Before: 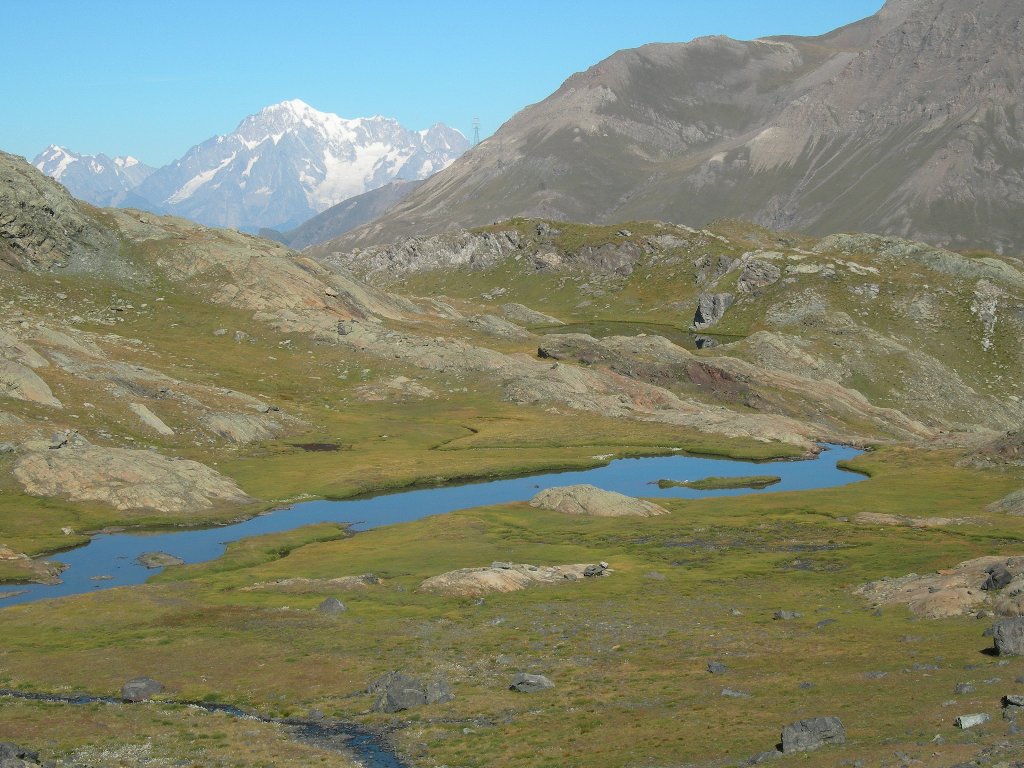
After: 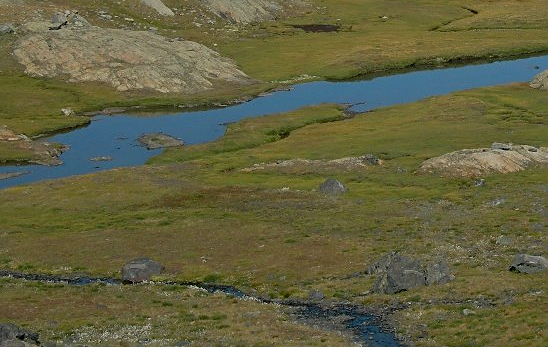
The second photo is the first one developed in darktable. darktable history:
exposure: black level correction 0.011, exposure -0.476 EV, compensate highlight preservation false
sharpen: amount 0.533
crop and rotate: top 54.648%, right 46.475%, bottom 0.156%
